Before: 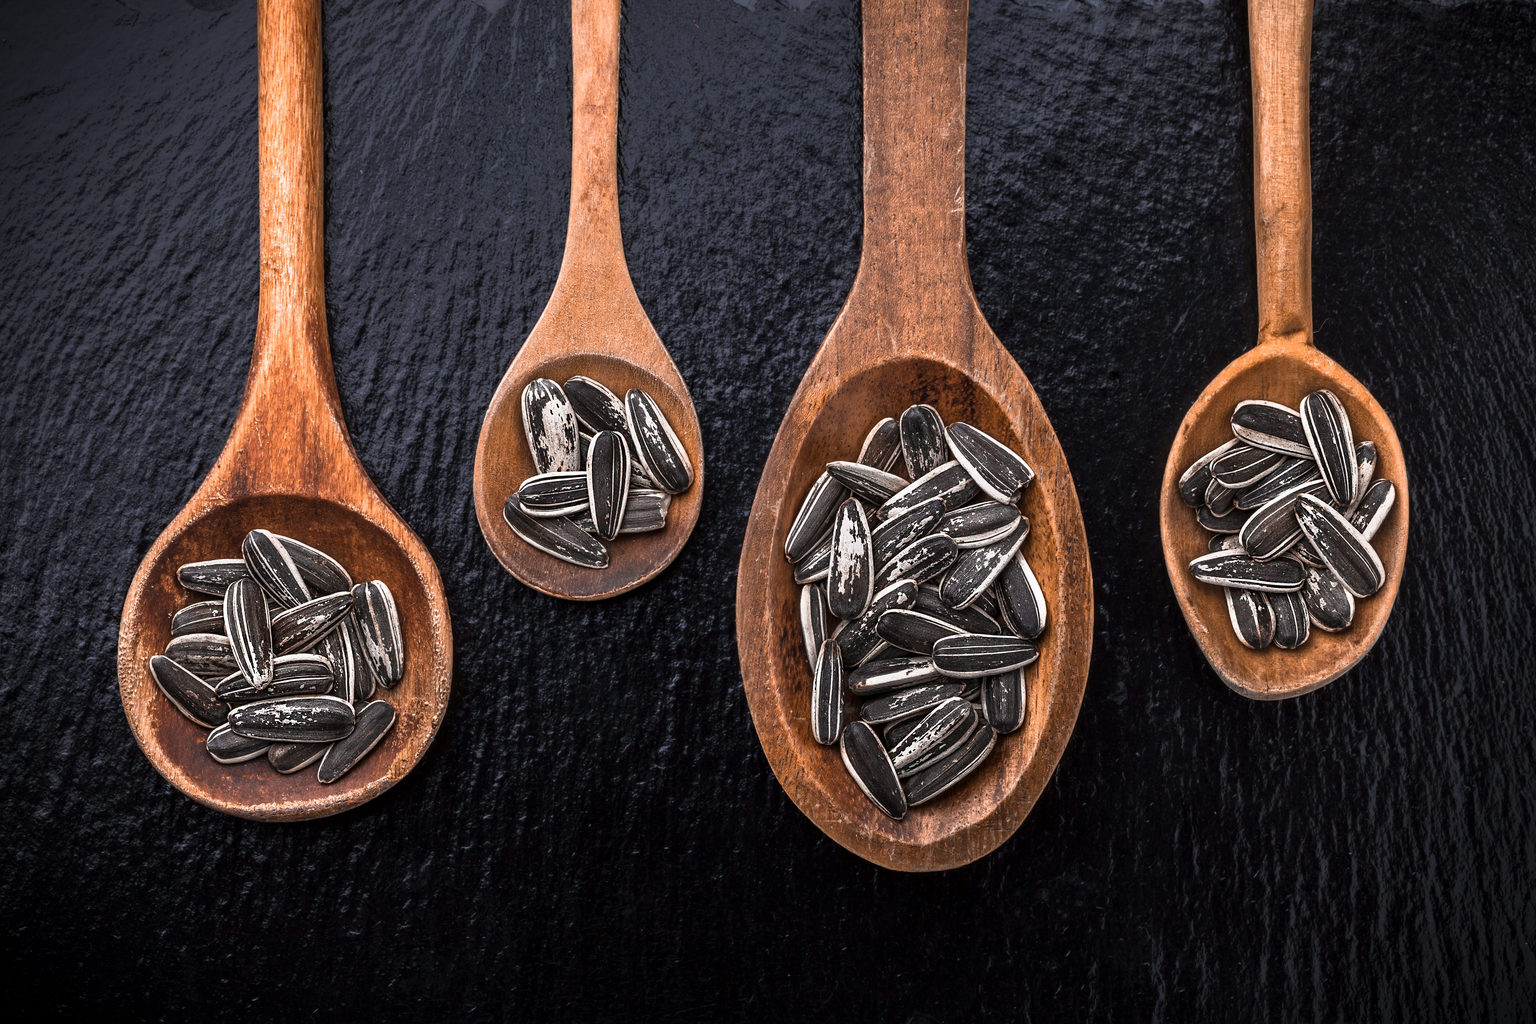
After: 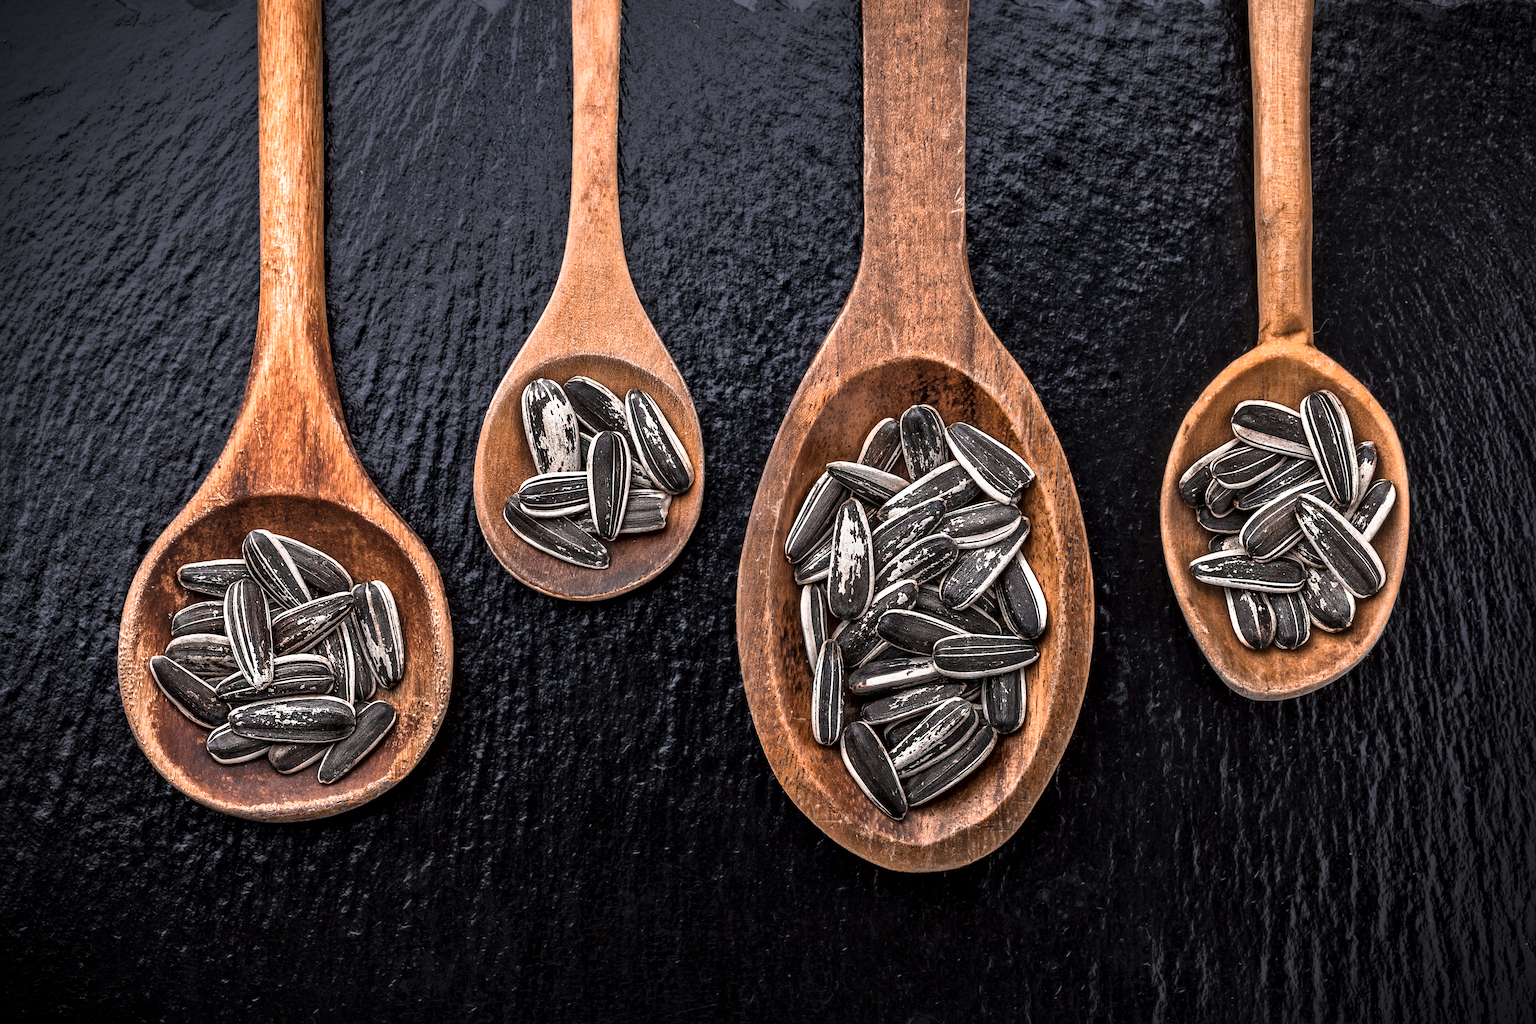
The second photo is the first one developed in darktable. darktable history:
contrast brightness saturation: contrast 0.05, brightness 0.06, saturation 0.01
local contrast: mode bilateral grid, contrast 25, coarseness 60, detail 151%, midtone range 0.2
